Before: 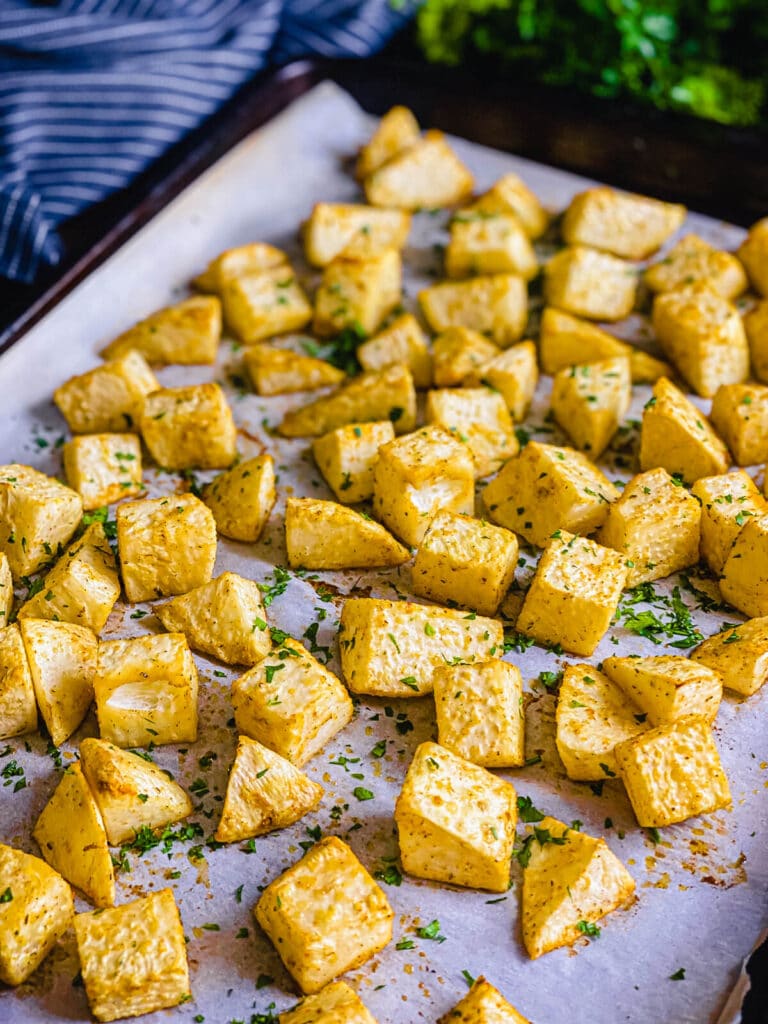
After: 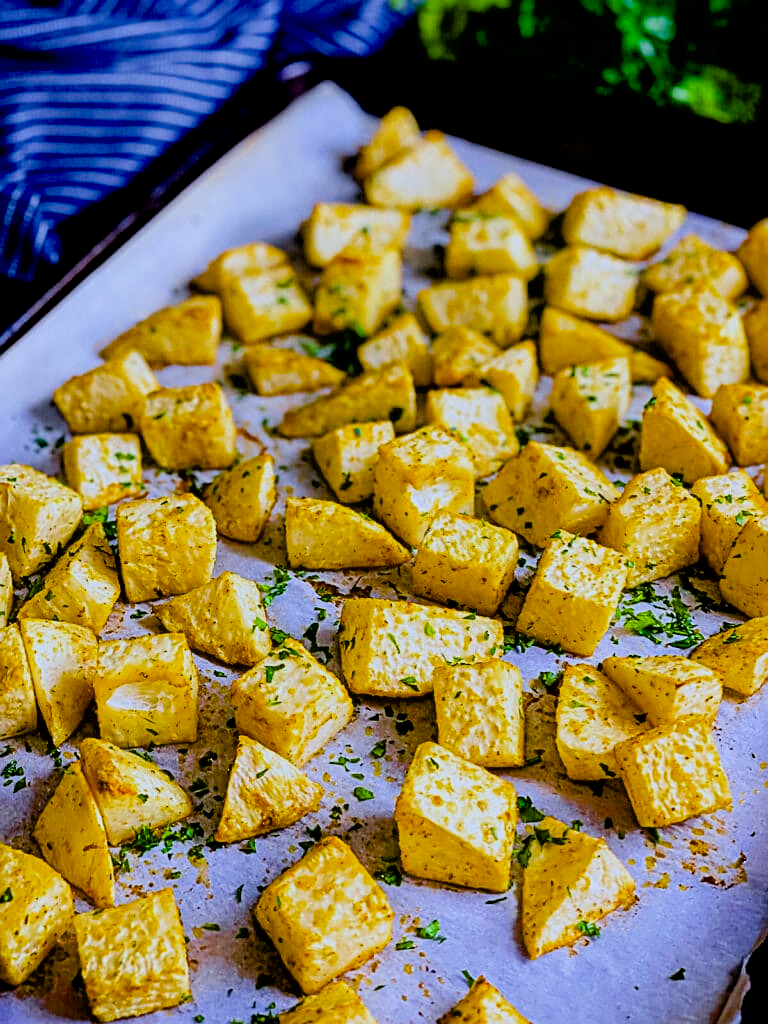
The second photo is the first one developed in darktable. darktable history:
white balance: red 0.926, green 1.003, blue 1.133
filmic rgb: black relative exposure -7.75 EV, white relative exposure 4.4 EV, threshold 3 EV, target black luminance 0%, hardness 3.76, latitude 50.51%, contrast 1.074, highlights saturation mix 10%, shadows ↔ highlights balance -0.22%, color science v4 (2020), enable highlight reconstruction true
exposure: black level correction 0.016, exposure -0.009 EV, compensate highlight preservation false
sharpen: on, module defaults
